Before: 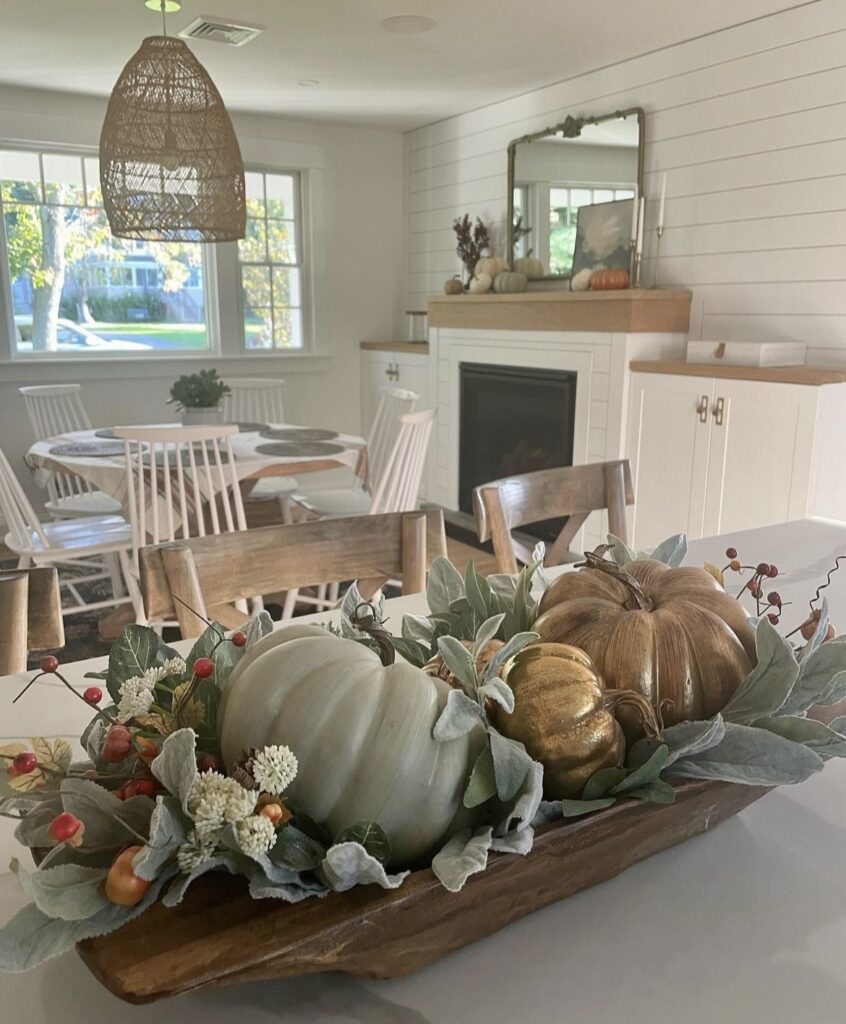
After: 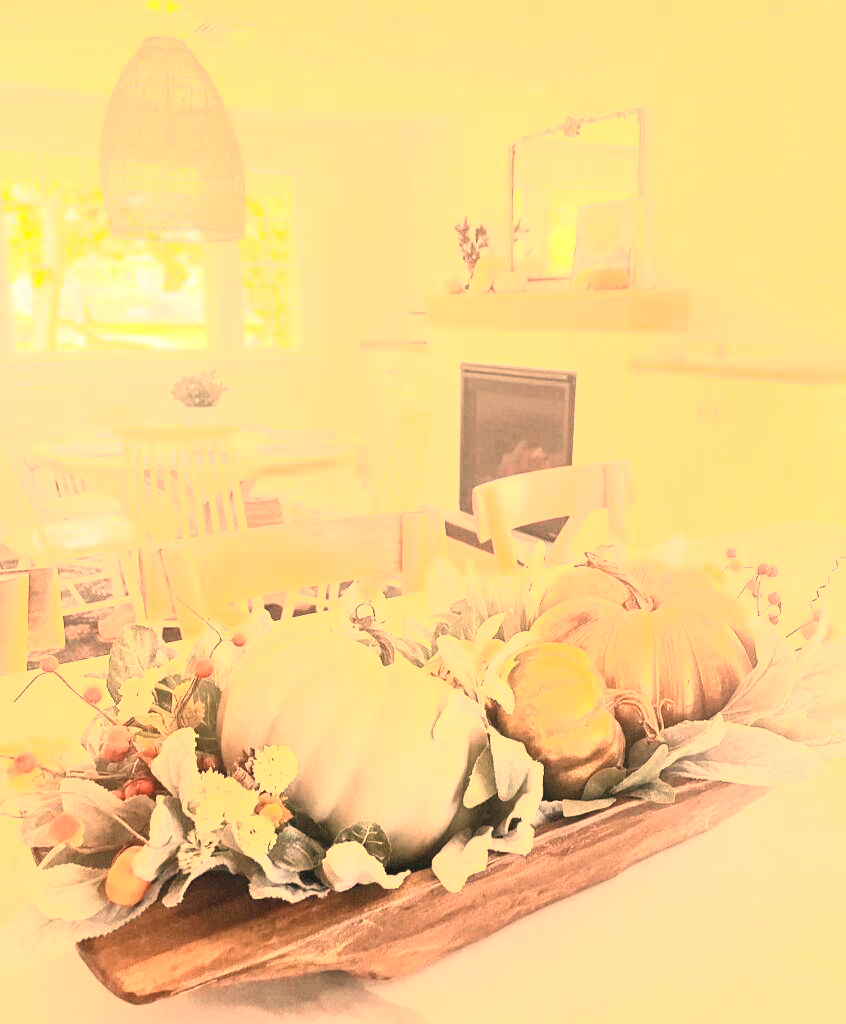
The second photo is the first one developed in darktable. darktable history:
white balance: red 1.467, blue 0.684
contrast brightness saturation: contrast 0.43, brightness 0.56, saturation -0.19
exposure: black level correction 0, exposure 1.5 EV, compensate exposure bias true, compensate highlight preservation false
